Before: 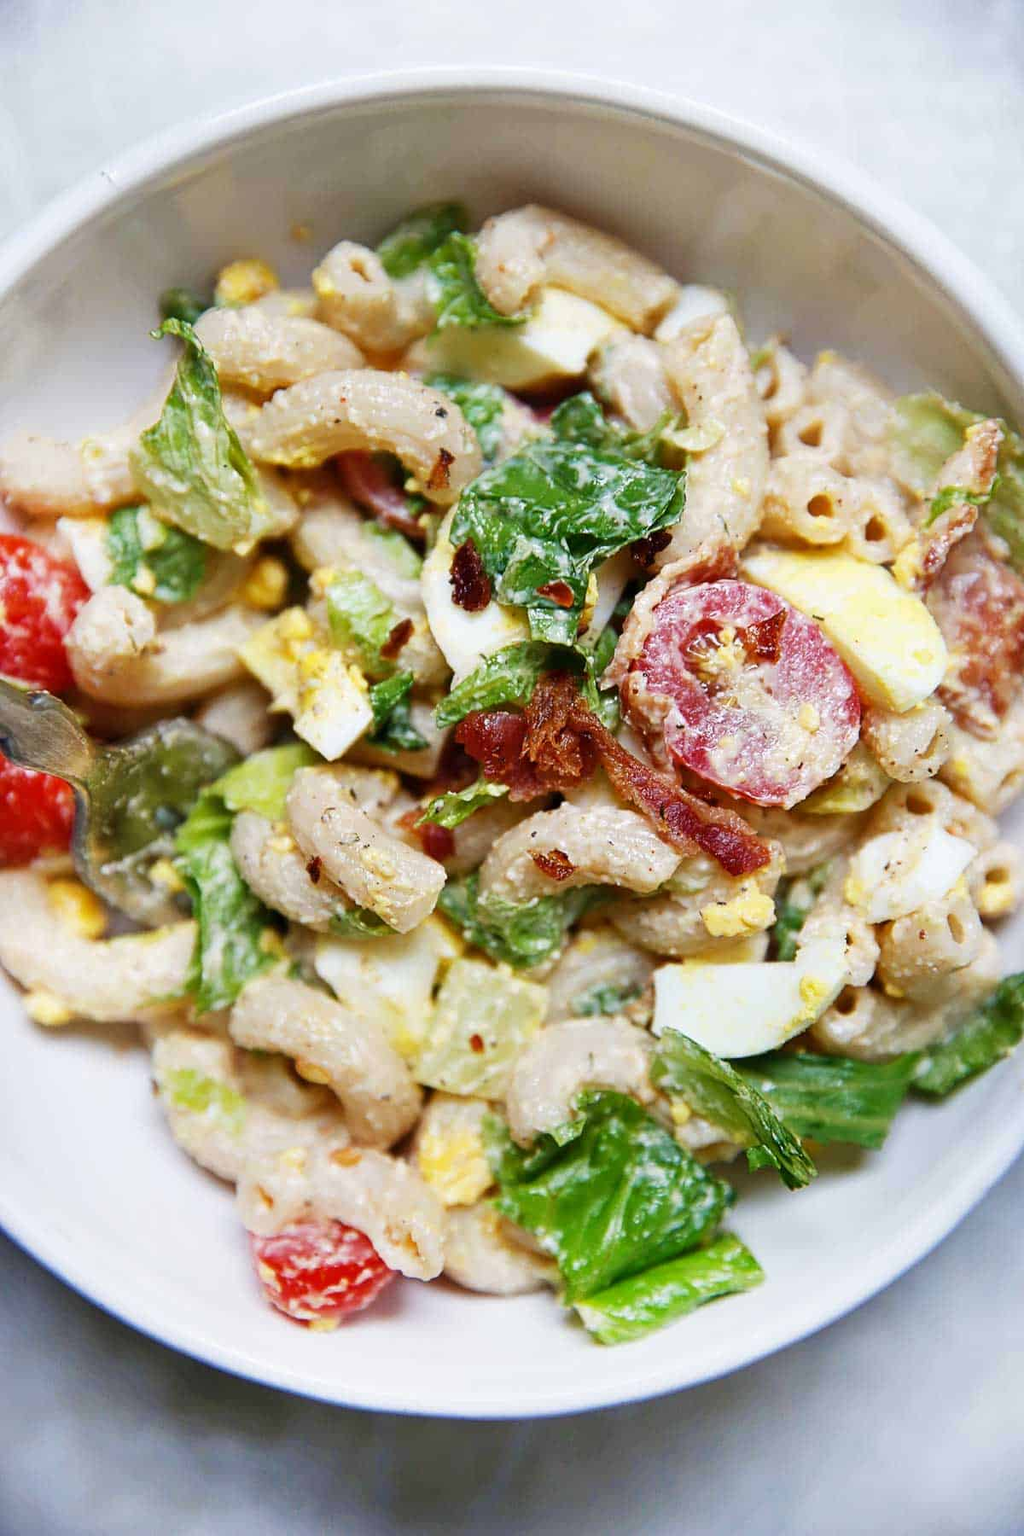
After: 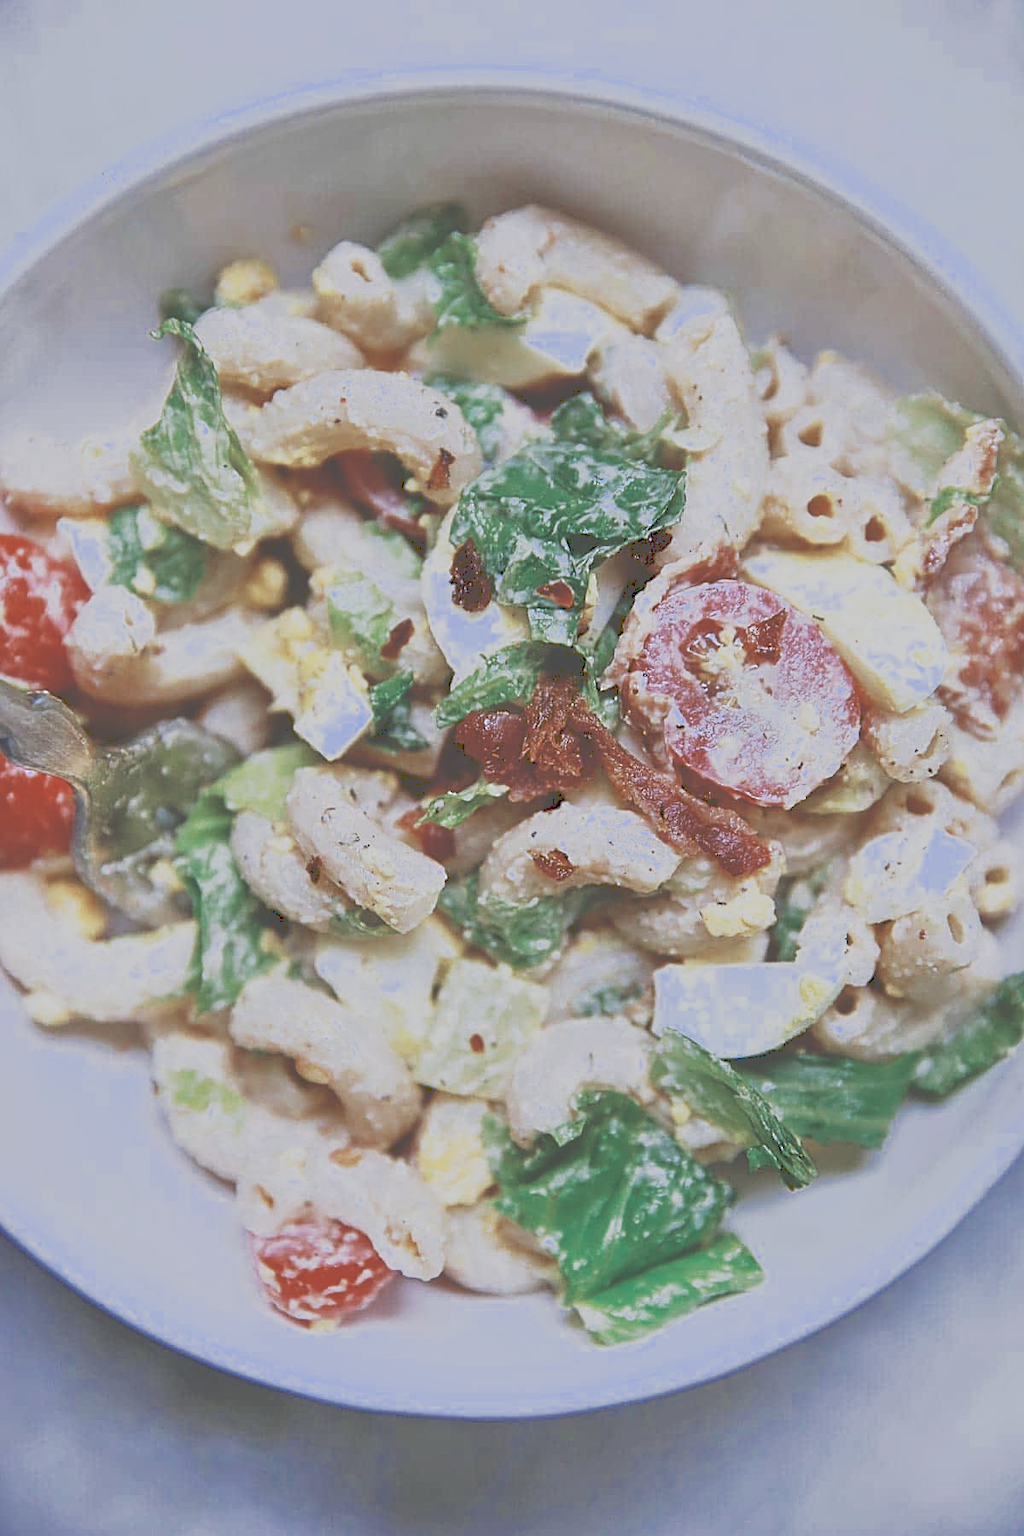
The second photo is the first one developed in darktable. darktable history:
tone curve: curves: ch0 [(0, 0) (0.003, 0.313) (0.011, 0.317) (0.025, 0.317) (0.044, 0.322) (0.069, 0.327) (0.1, 0.335) (0.136, 0.347) (0.177, 0.364) (0.224, 0.384) (0.277, 0.421) (0.335, 0.459) (0.399, 0.501) (0.468, 0.554) (0.543, 0.611) (0.623, 0.679) (0.709, 0.751) (0.801, 0.804) (0.898, 0.844) (1, 1)], preserve colors none
color calibration: illuminant custom, x 0.373, y 0.388, temperature 4259.61 K
tone equalizer: -8 EV -0.002 EV, -7 EV 0.003 EV, -6 EV -0.035 EV, -5 EV 0.014 EV, -4 EV -0.01 EV, -3 EV 0.04 EV, -2 EV -0.076 EV, -1 EV -0.298 EV, +0 EV -0.577 EV, mask exposure compensation -0.506 EV
sharpen: amount 0.495
color zones: curves: ch0 [(0, 0.5) (0.125, 0.4) (0.25, 0.5) (0.375, 0.4) (0.5, 0.4) (0.625, 0.35) (0.75, 0.35) (0.875, 0.5)]; ch1 [(0, 0.35) (0.125, 0.45) (0.25, 0.35) (0.375, 0.35) (0.5, 0.35) (0.625, 0.35) (0.75, 0.45) (0.875, 0.35)]; ch2 [(0, 0.6) (0.125, 0.5) (0.25, 0.5) (0.375, 0.6) (0.5, 0.6) (0.625, 0.5) (0.75, 0.5) (0.875, 0.5)]
